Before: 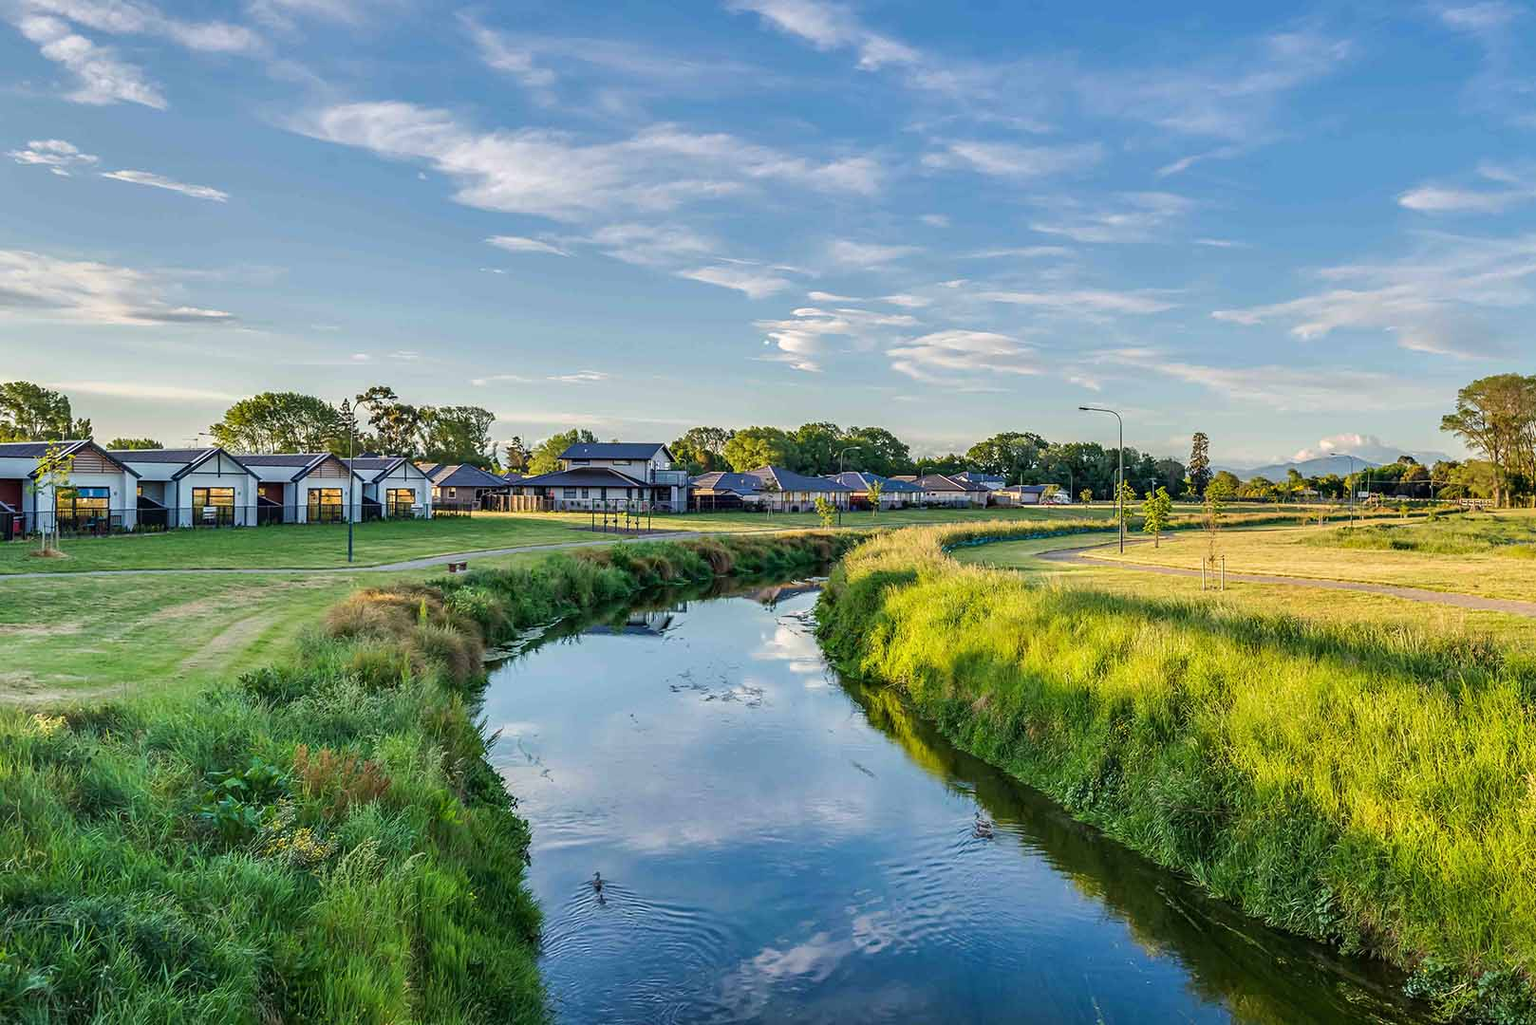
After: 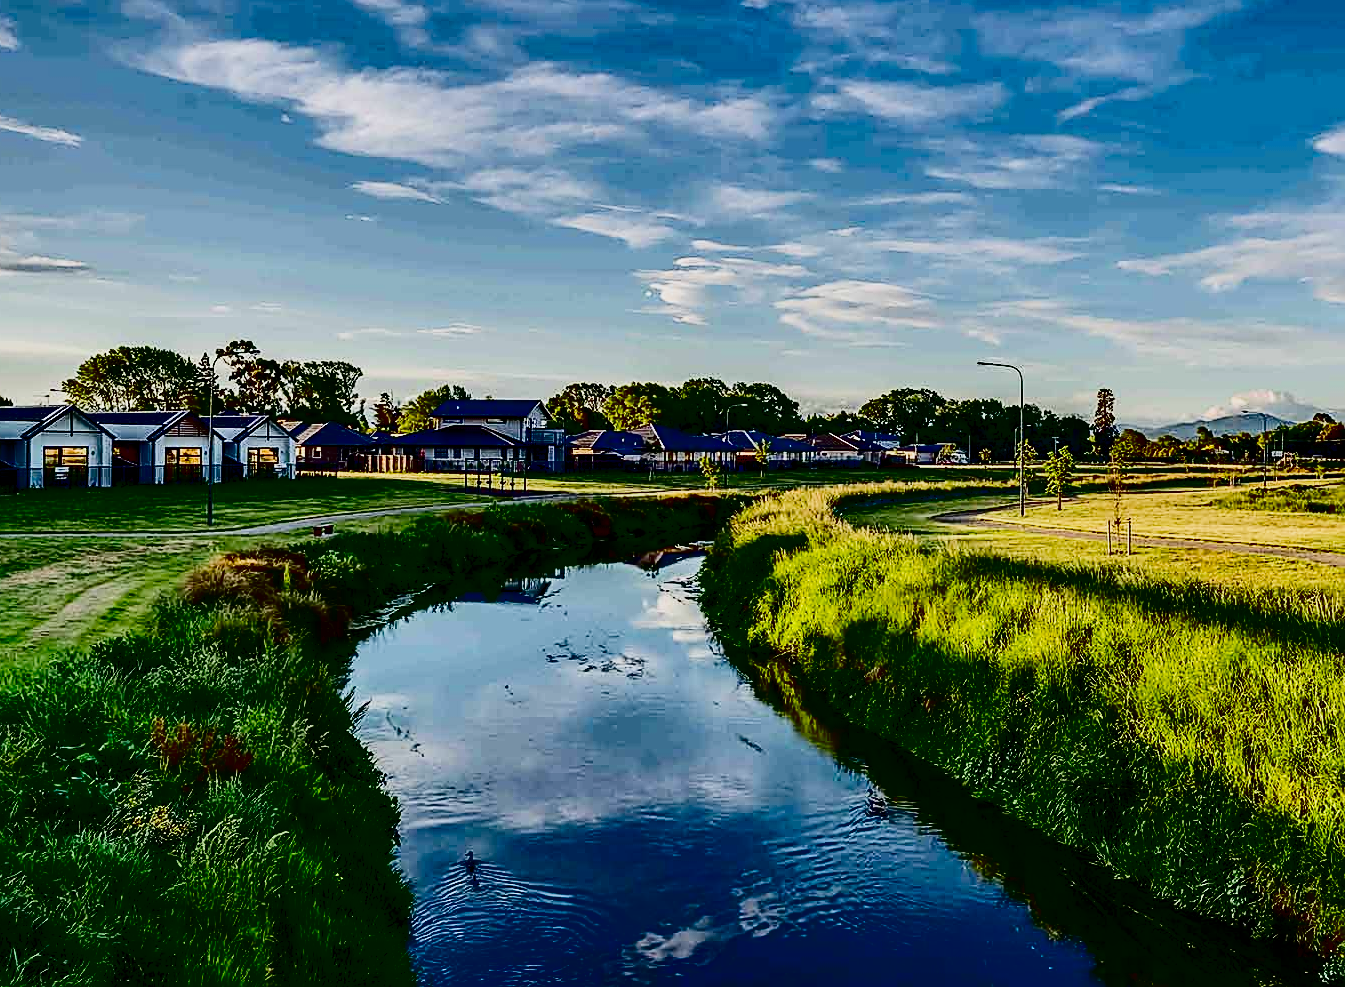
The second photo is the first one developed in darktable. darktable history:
sharpen: on, module defaults
crop: left 9.829%, top 6.26%, right 7.031%, bottom 2.294%
filmic rgb: black relative exposure -6.57 EV, white relative exposure 4.7 EV, hardness 3.1, contrast 0.793, preserve chrominance no, color science v4 (2020), contrast in shadows soft
contrast brightness saturation: contrast 0.765, brightness -1, saturation 0.997
